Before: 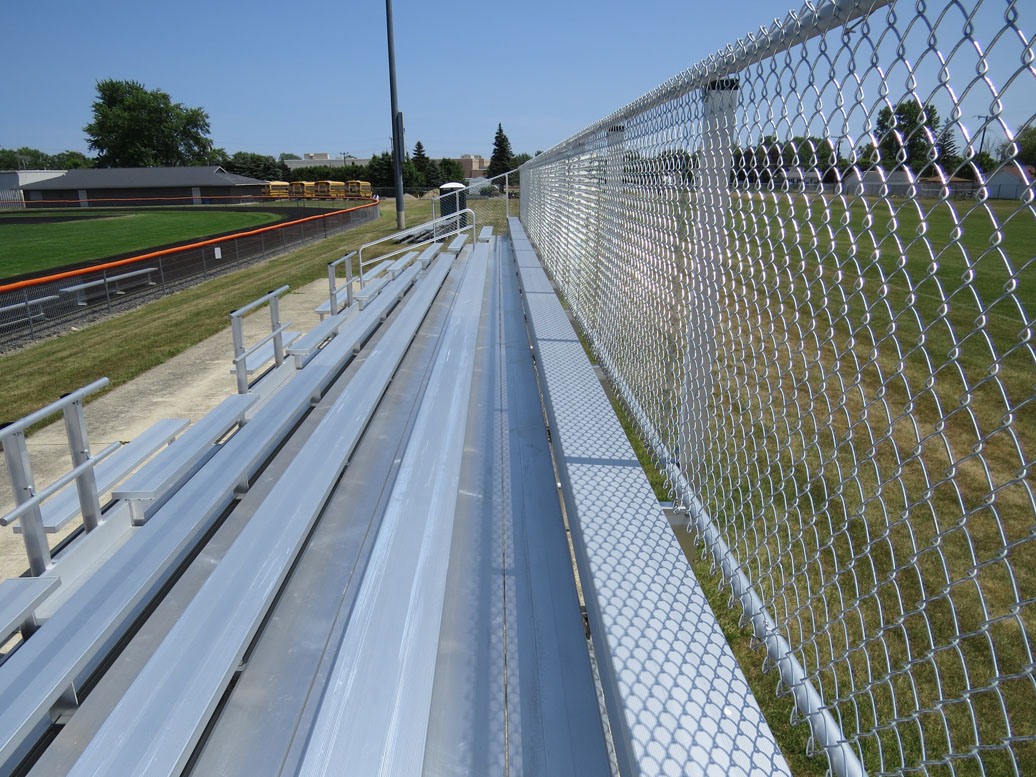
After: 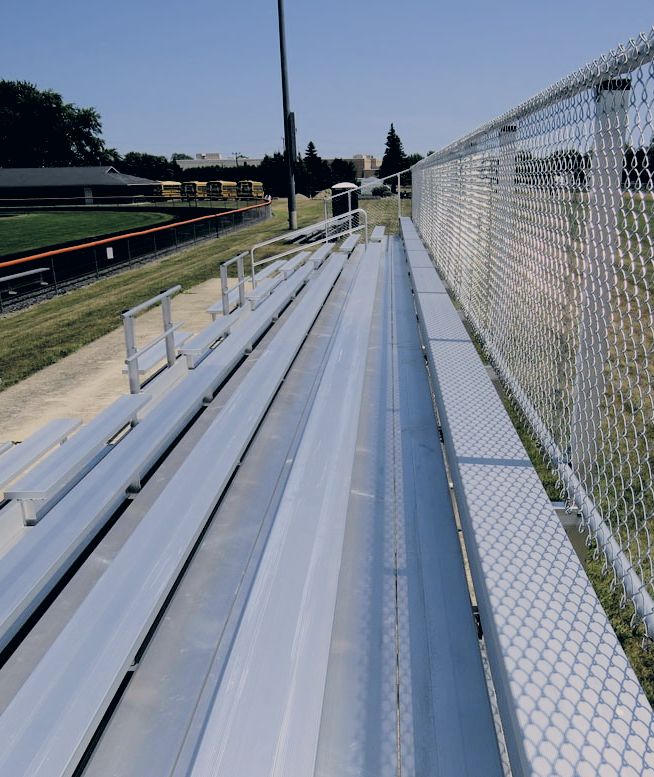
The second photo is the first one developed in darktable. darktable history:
filmic rgb: black relative exposure -2.96 EV, white relative exposure 4.56 EV, hardness 1.75, contrast 1.267, add noise in highlights 0.001, color science v3 (2019), use custom middle-gray values true, contrast in highlights soft
color correction: highlights a* 5.47, highlights b* 5.32, shadows a* -4.3, shadows b* -5.17
crop: left 10.476%, right 26.302%
